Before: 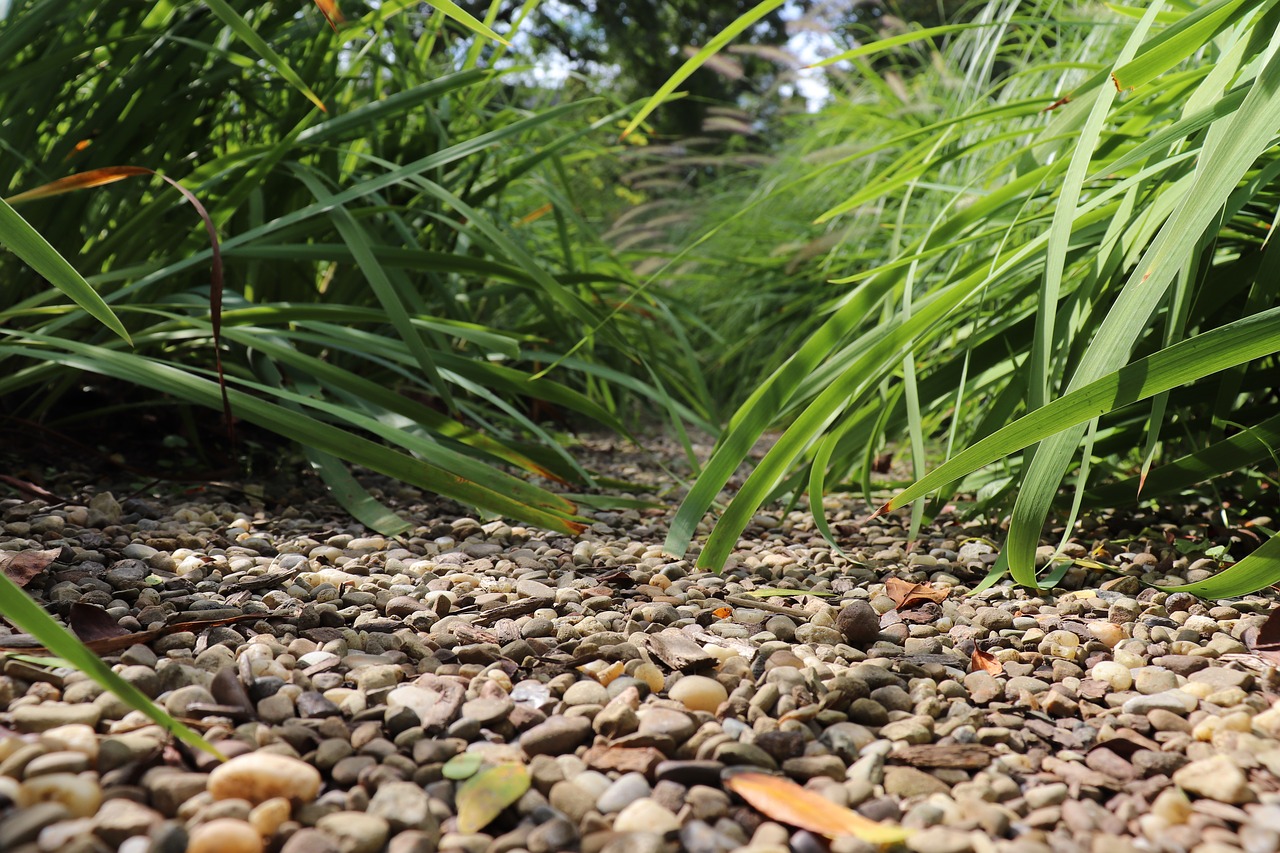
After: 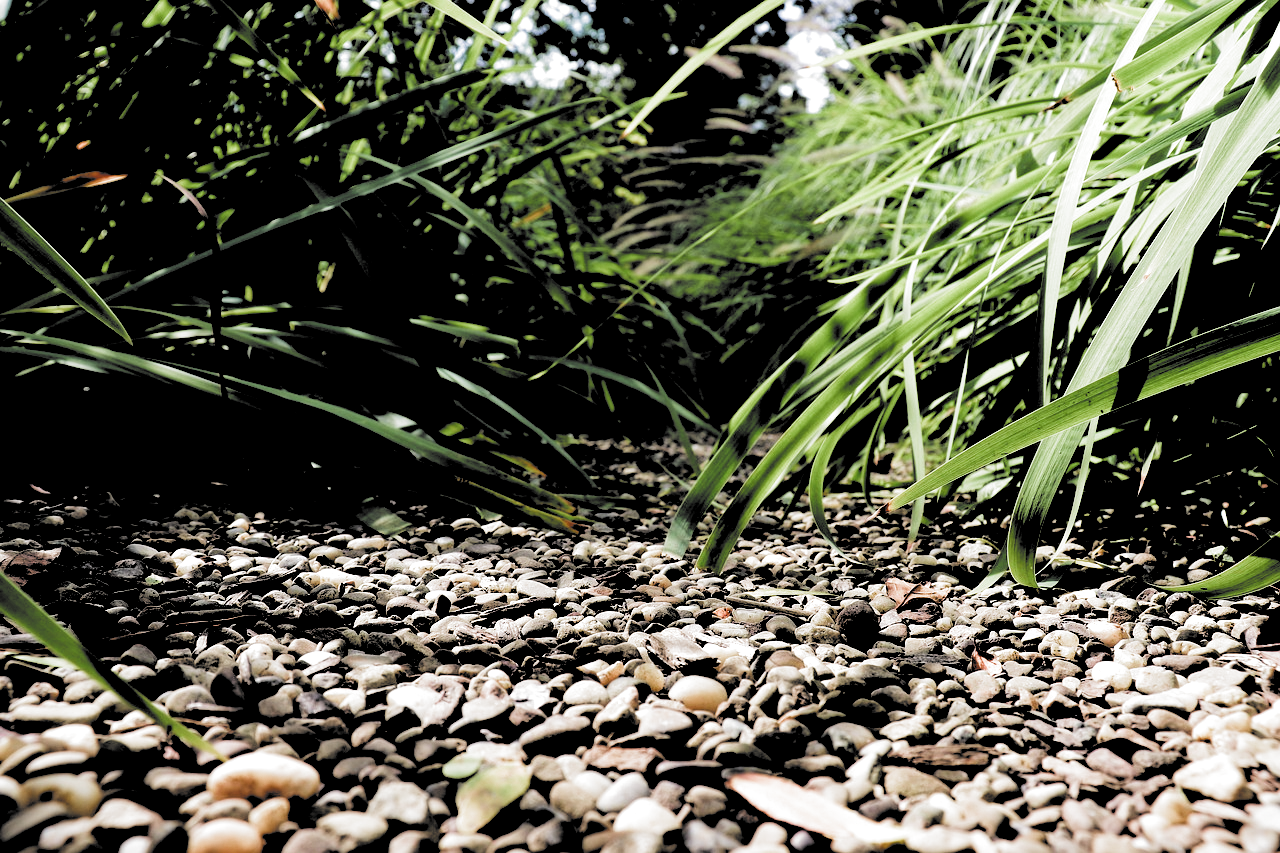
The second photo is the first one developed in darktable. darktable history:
filmic rgb: black relative exposure -1.04 EV, white relative exposure 2.07 EV, hardness 1.6, contrast 2.248, color science v5 (2021), contrast in shadows safe, contrast in highlights safe
local contrast: mode bilateral grid, contrast 20, coarseness 49, detail 119%, midtone range 0.2
